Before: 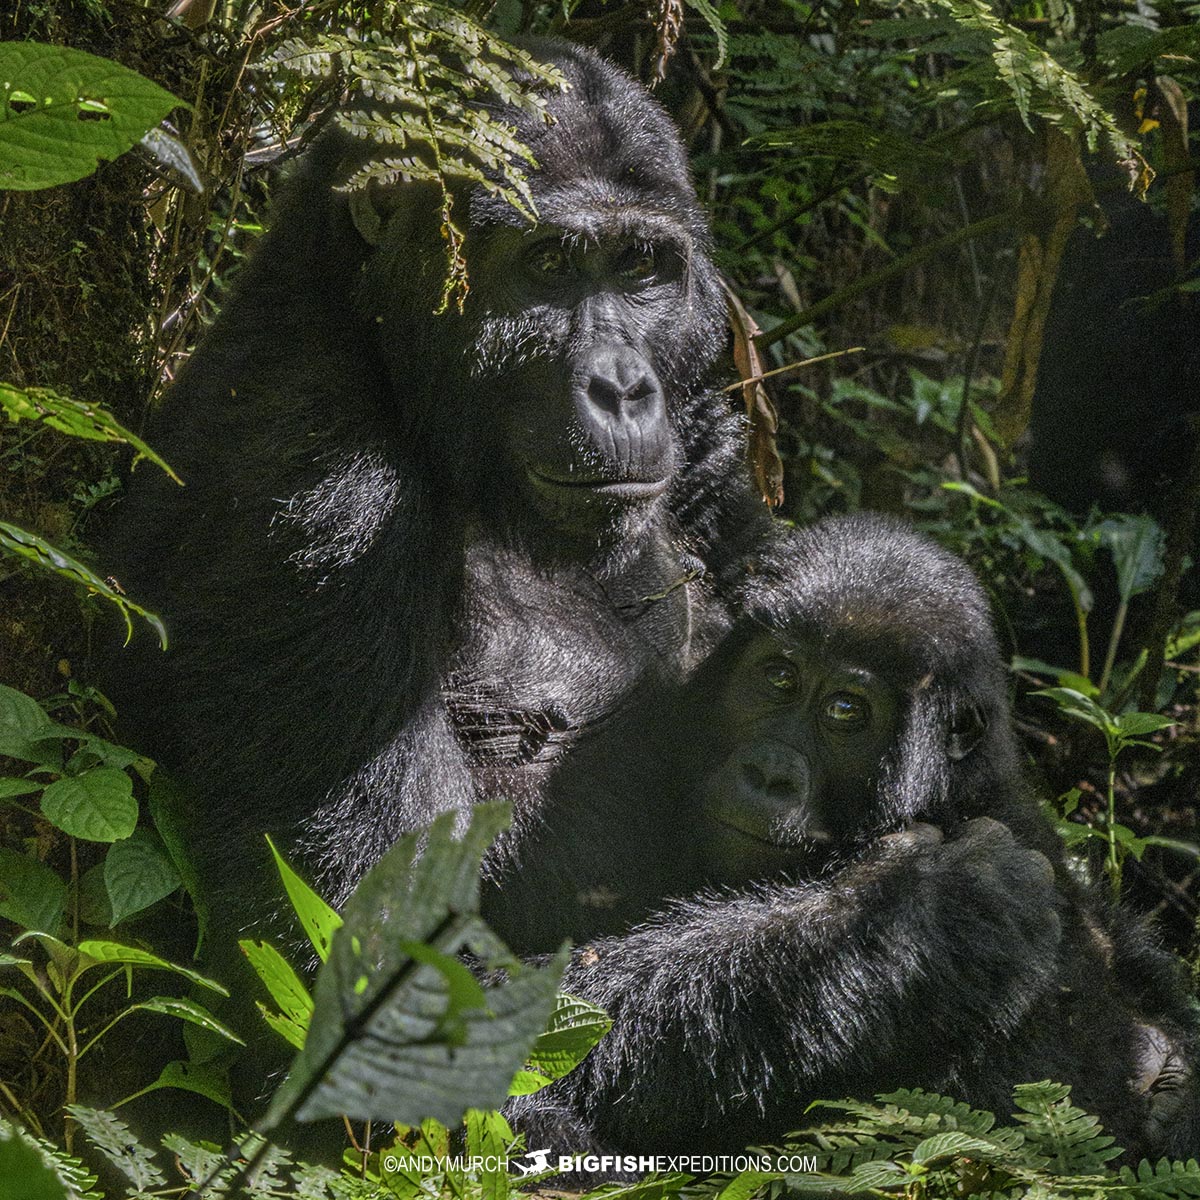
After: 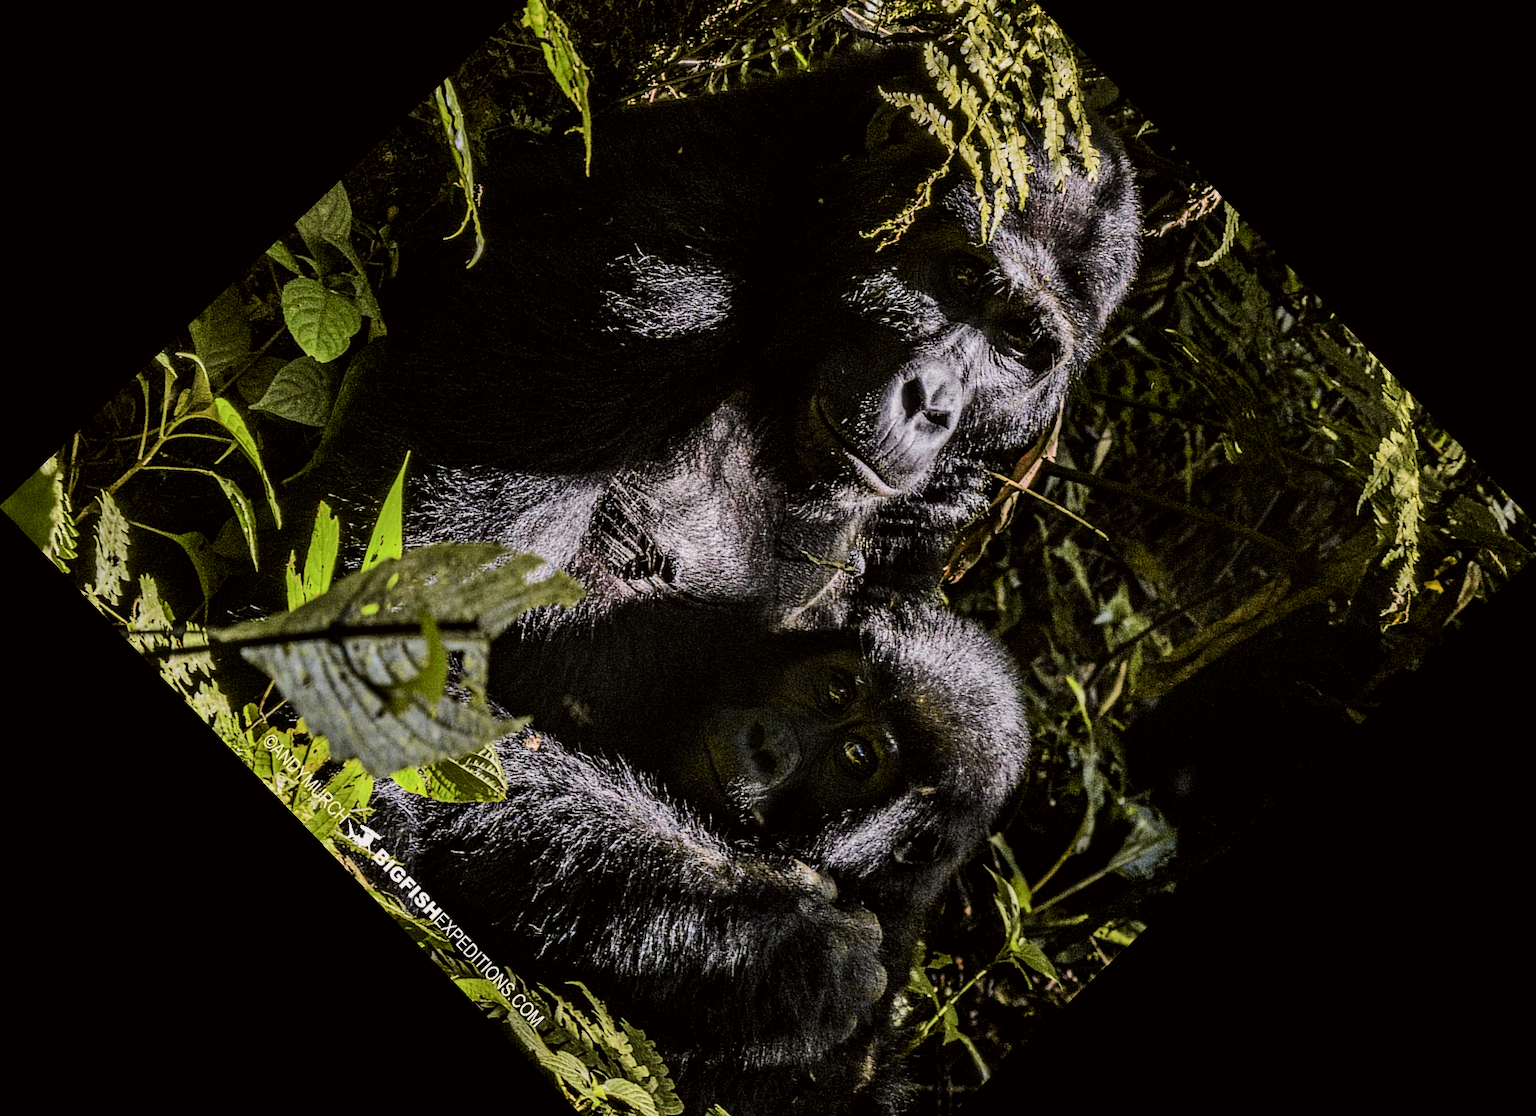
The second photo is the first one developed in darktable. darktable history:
crop and rotate: angle -46.26°, top 16.234%, right 0.912%, bottom 11.704%
tone curve: curves: ch0 [(0, 0) (0.239, 0.248) (0.508, 0.606) (0.828, 0.878) (1, 1)]; ch1 [(0, 0) (0.401, 0.42) (0.442, 0.47) (0.492, 0.498) (0.511, 0.516) (0.555, 0.586) (0.681, 0.739) (1, 1)]; ch2 [(0, 0) (0.411, 0.433) (0.5, 0.504) (0.545, 0.574) (1, 1)], color space Lab, independent channels, preserve colors none
velvia: on, module defaults
filmic rgb: black relative exposure -5 EV, hardness 2.88, contrast 1.3
